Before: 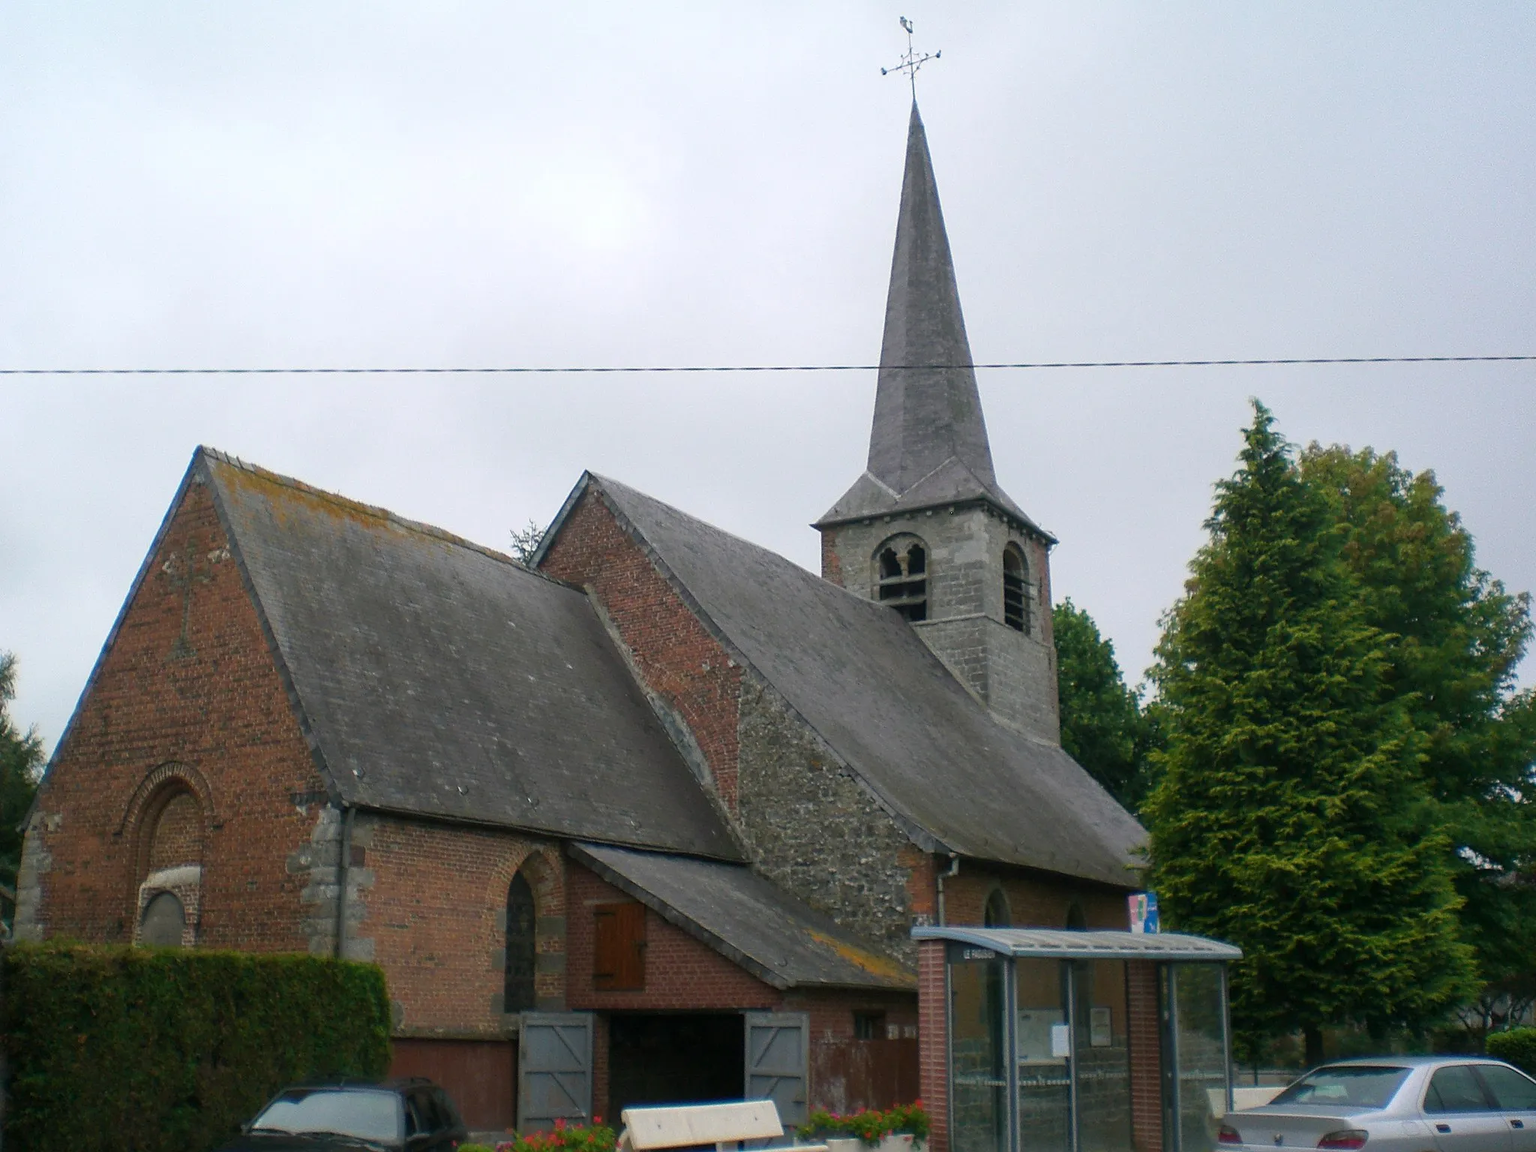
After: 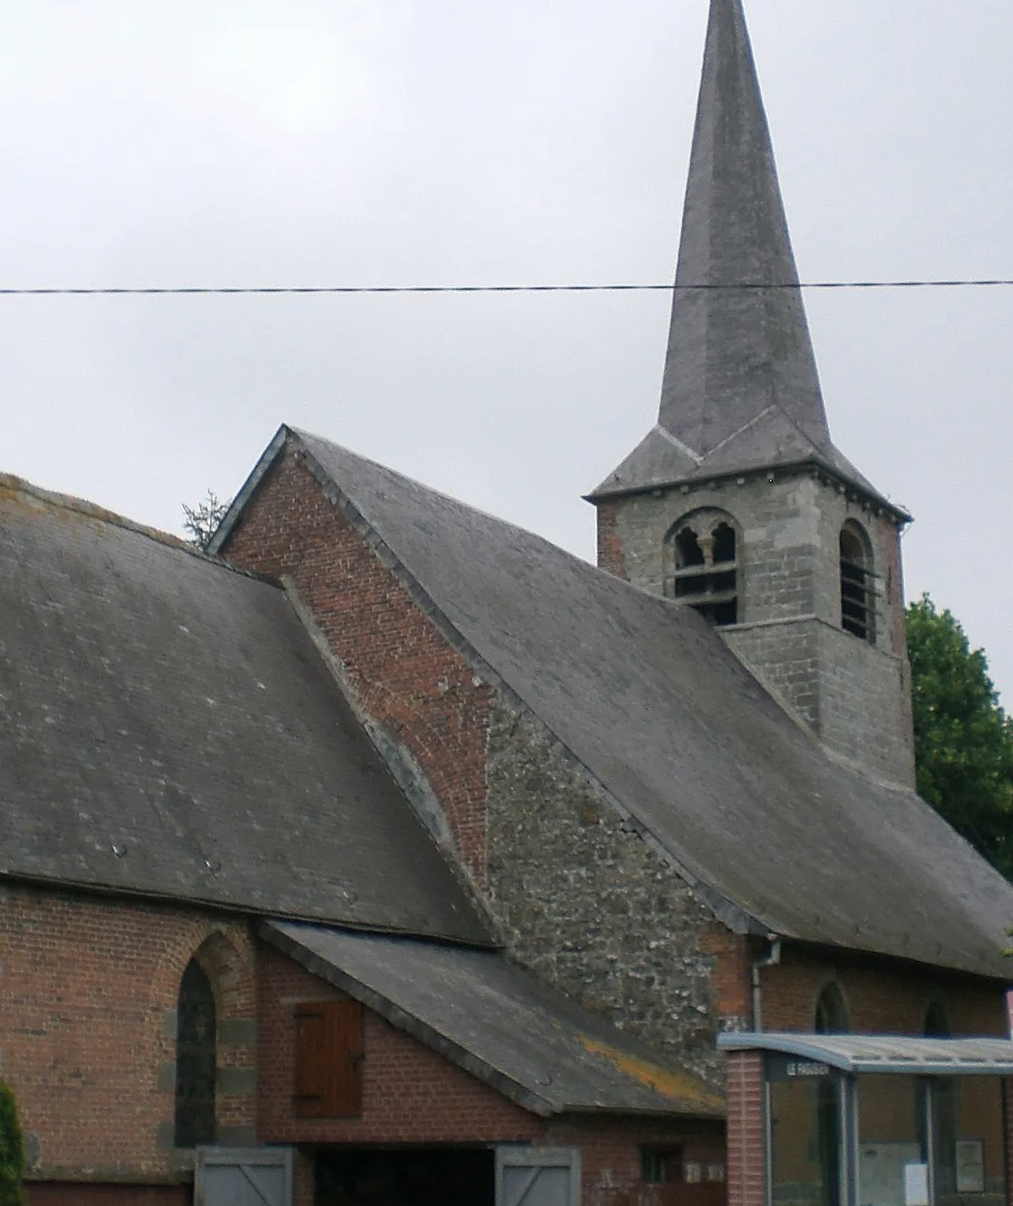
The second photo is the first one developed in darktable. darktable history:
color correction: saturation 0.8
crop and rotate: angle 0.02°, left 24.353%, top 13.219%, right 26.156%, bottom 8.224%
